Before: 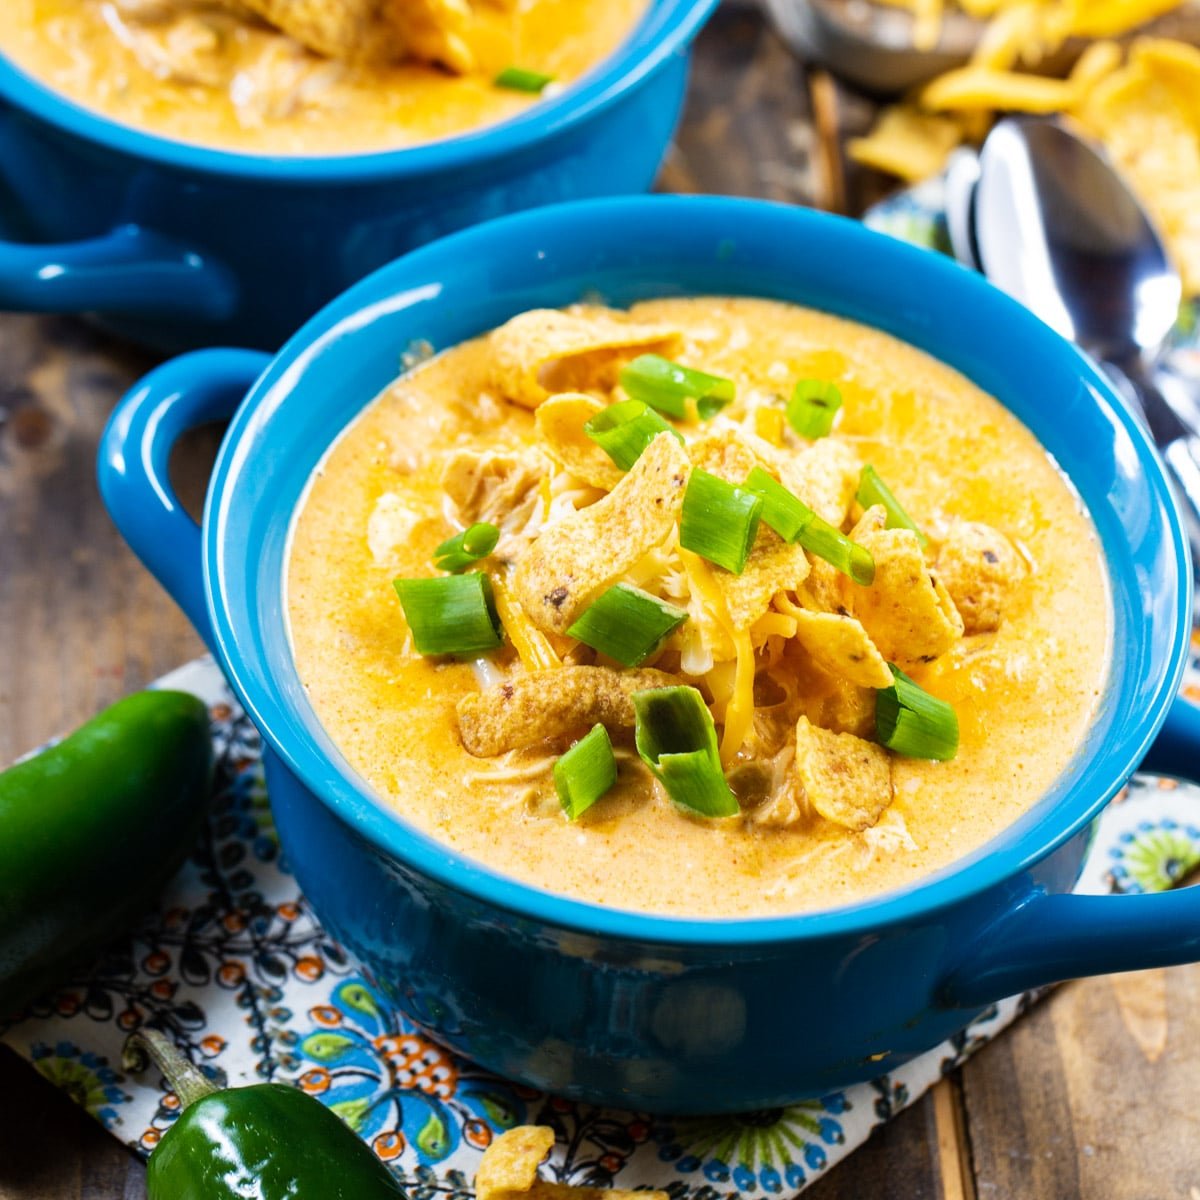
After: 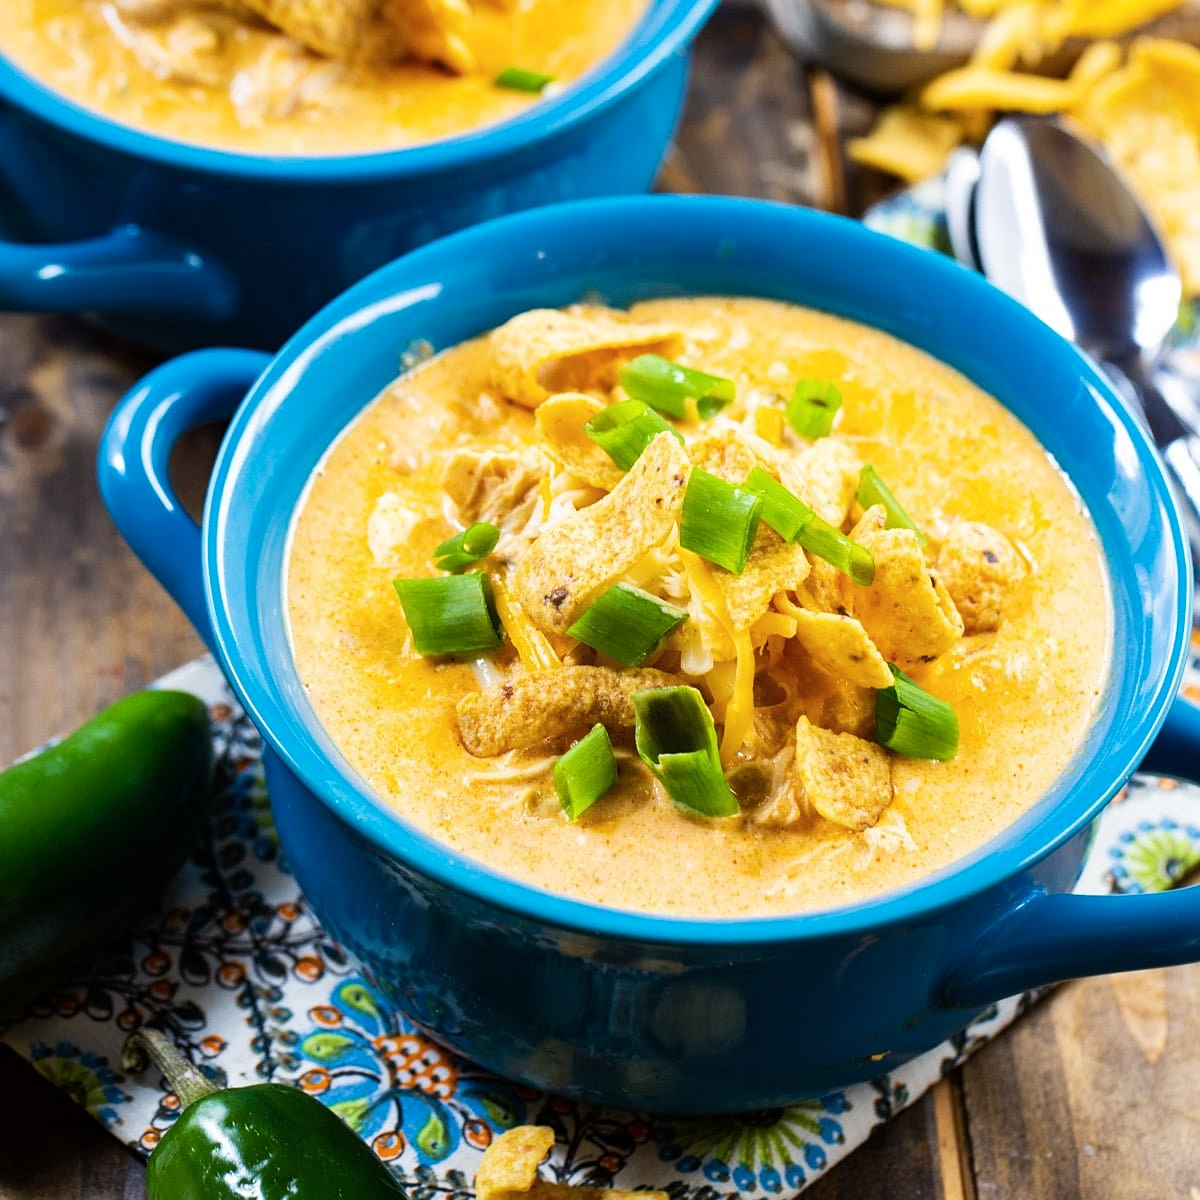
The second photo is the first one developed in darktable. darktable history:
color balance rgb: shadows lift › luminance -20.212%, perceptual saturation grading › global saturation 0.661%
sharpen: radius 1.324, amount 0.295, threshold 0.127
